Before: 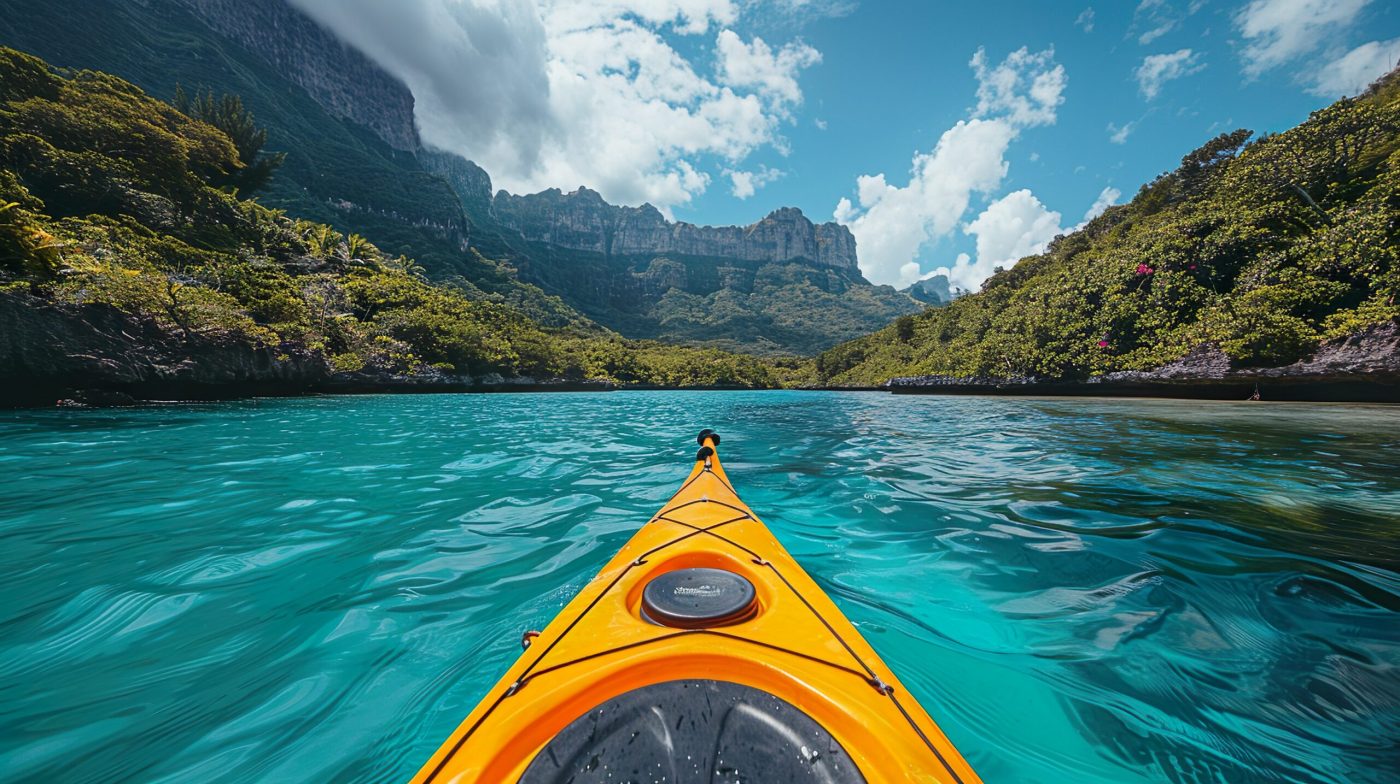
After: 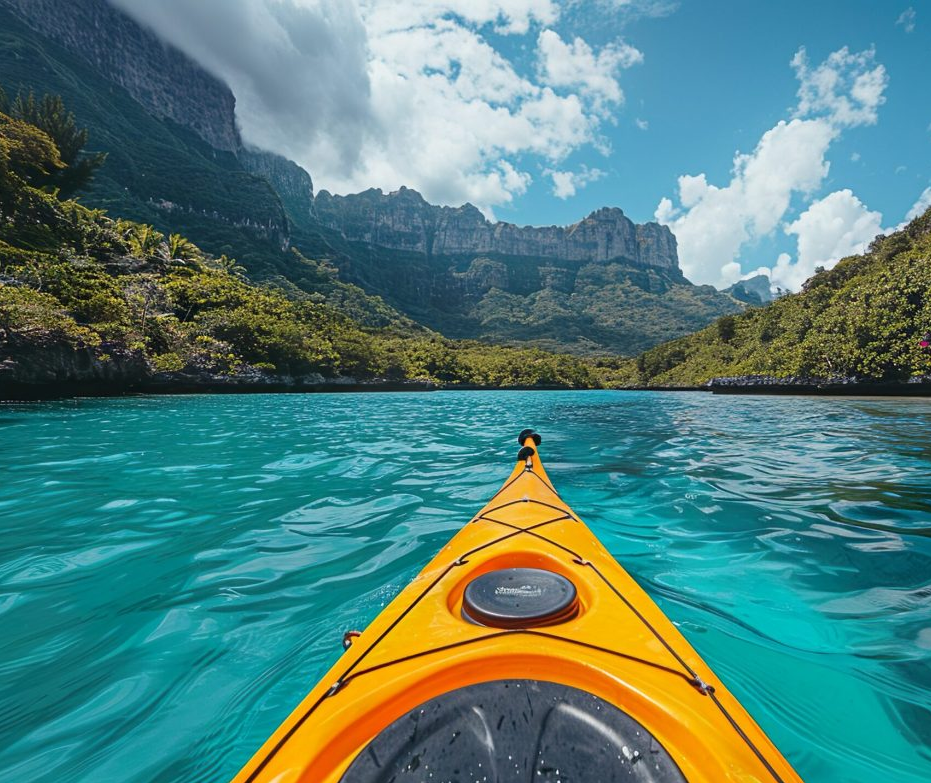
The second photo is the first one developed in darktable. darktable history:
crop and rotate: left 12.849%, right 20.585%
